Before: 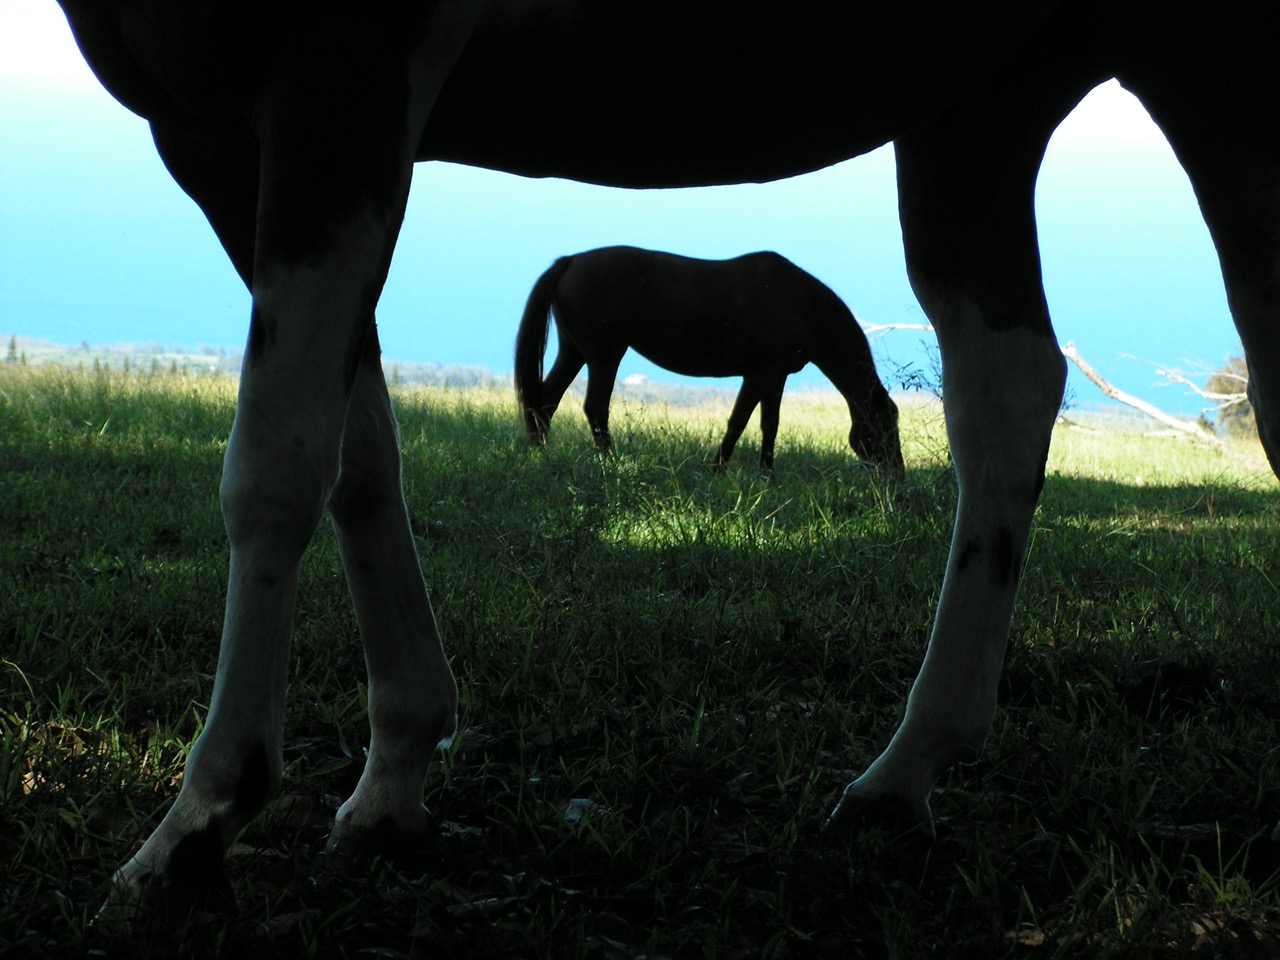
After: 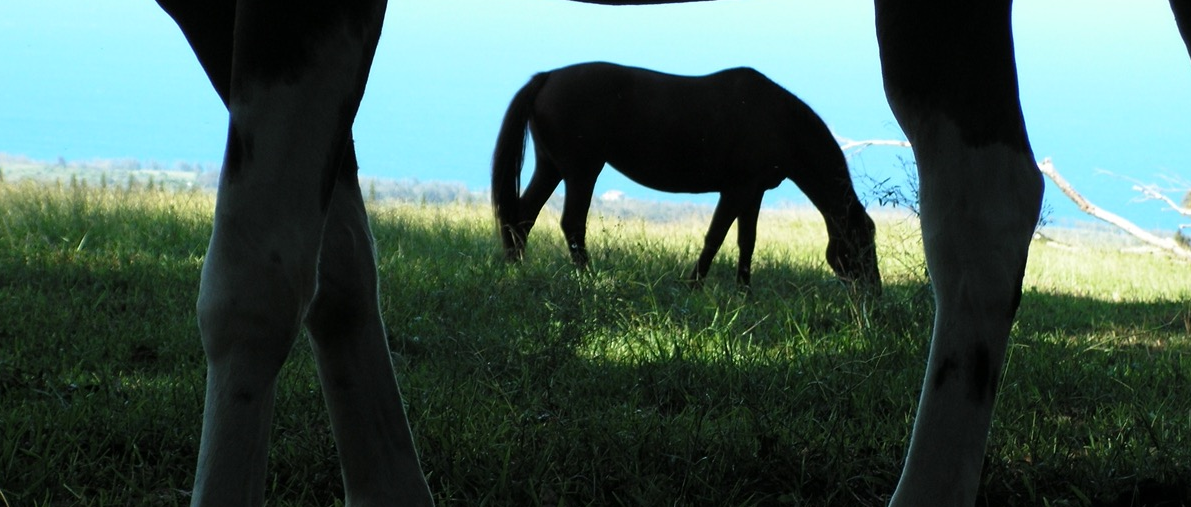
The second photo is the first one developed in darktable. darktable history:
crop: left 1.823%, top 19.201%, right 5.078%, bottom 27.941%
